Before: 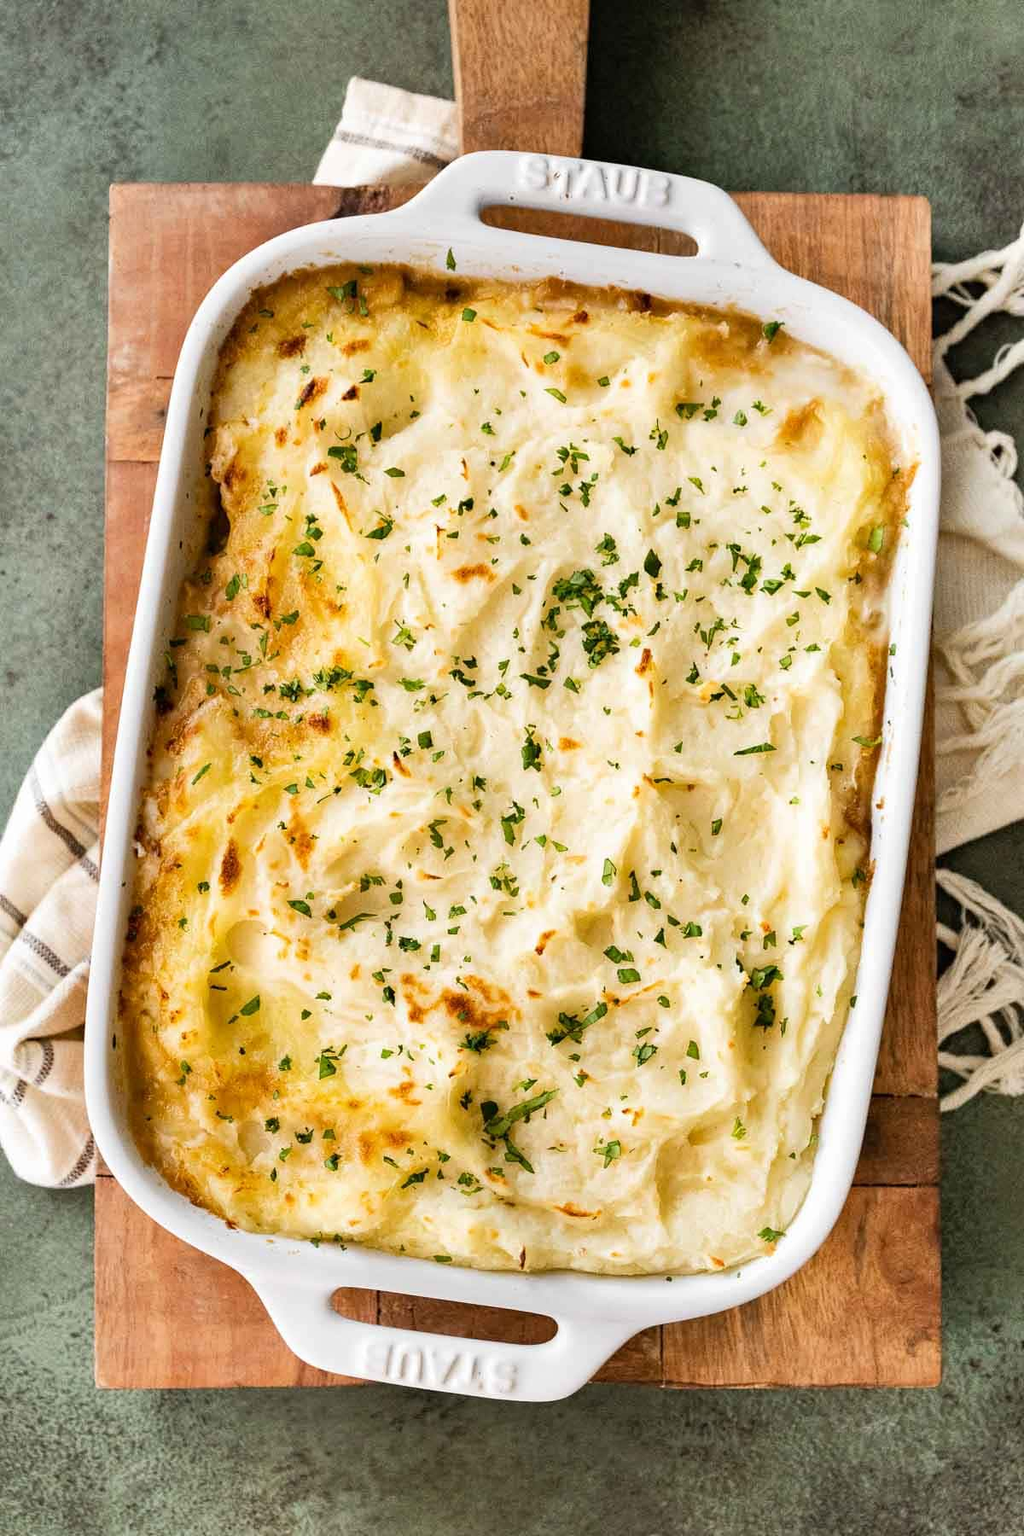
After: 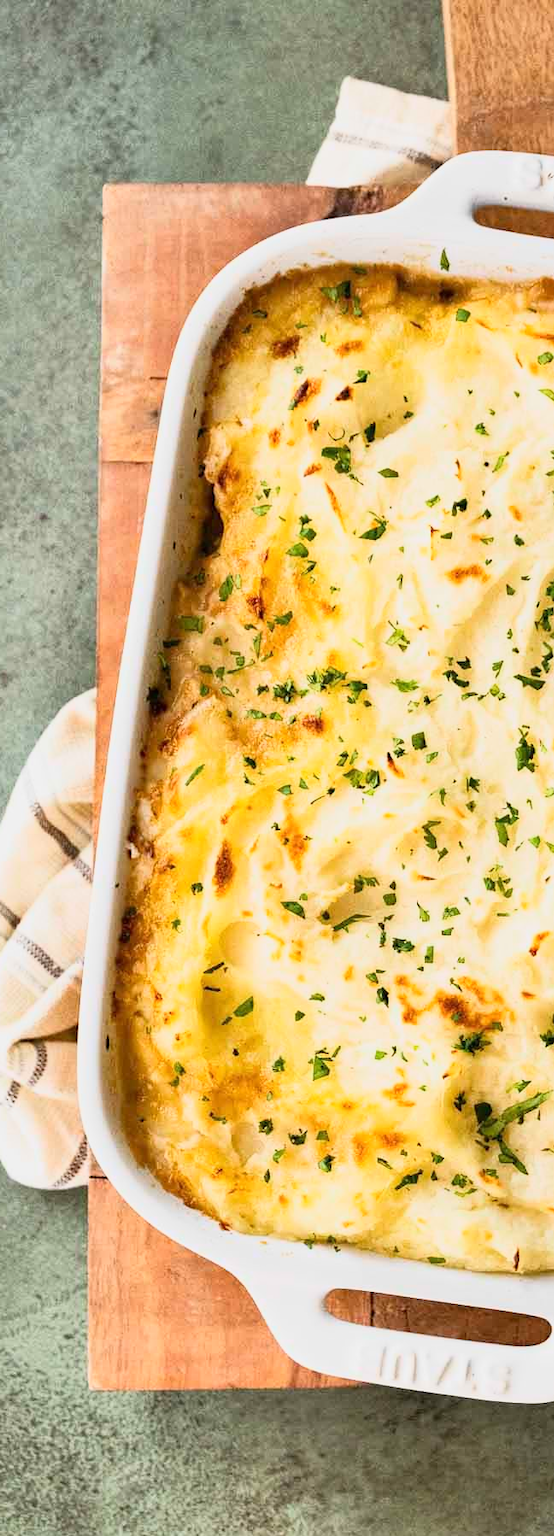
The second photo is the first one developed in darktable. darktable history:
base curve: curves: ch0 [(0, 0) (0.088, 0.125) (0.176, 0.251) (0.354, 0.501) (0.613, 0.749) (1, 0.877)]
crop: left 0.738%, right 45.169%, bottom 0.082%
